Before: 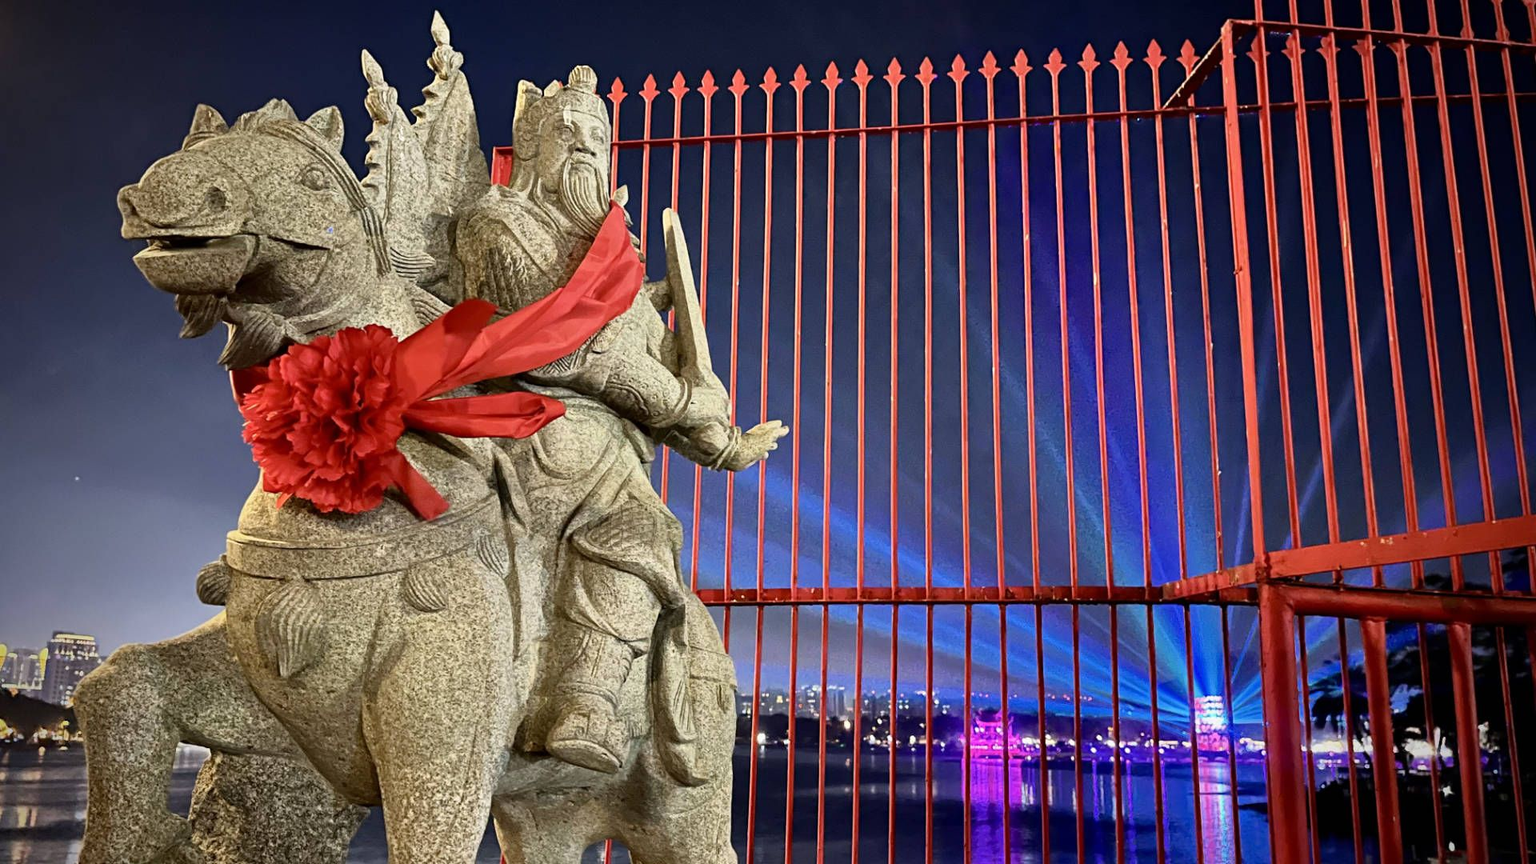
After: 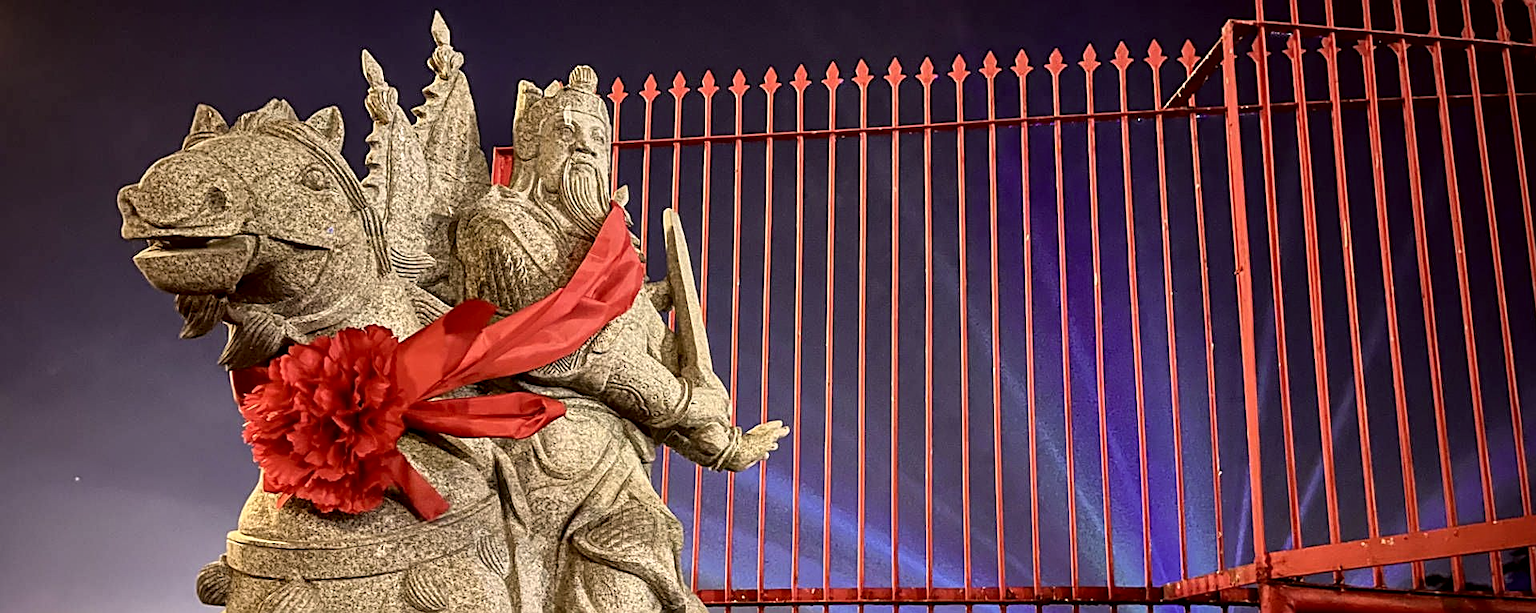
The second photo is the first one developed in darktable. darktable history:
color correction: highlights a* 6.67, highlights b* 7.83, shadows a* 6.1, shadows b* 7.16, saturation 0.912
crop: right 0.001%, bottom 28.939%
local contrast: detail 130%
sharpen: on, module defaults
